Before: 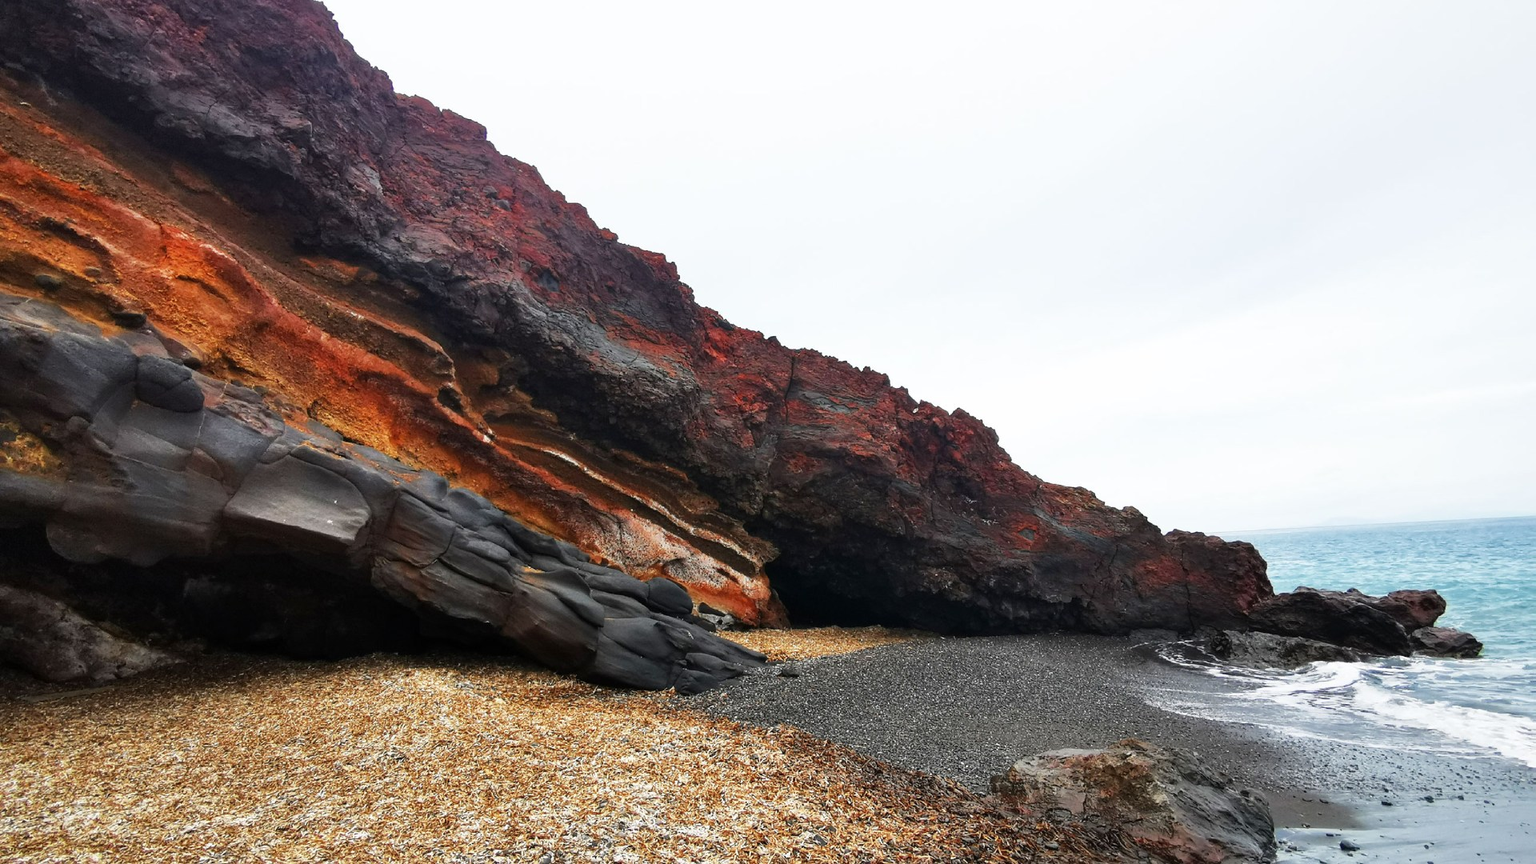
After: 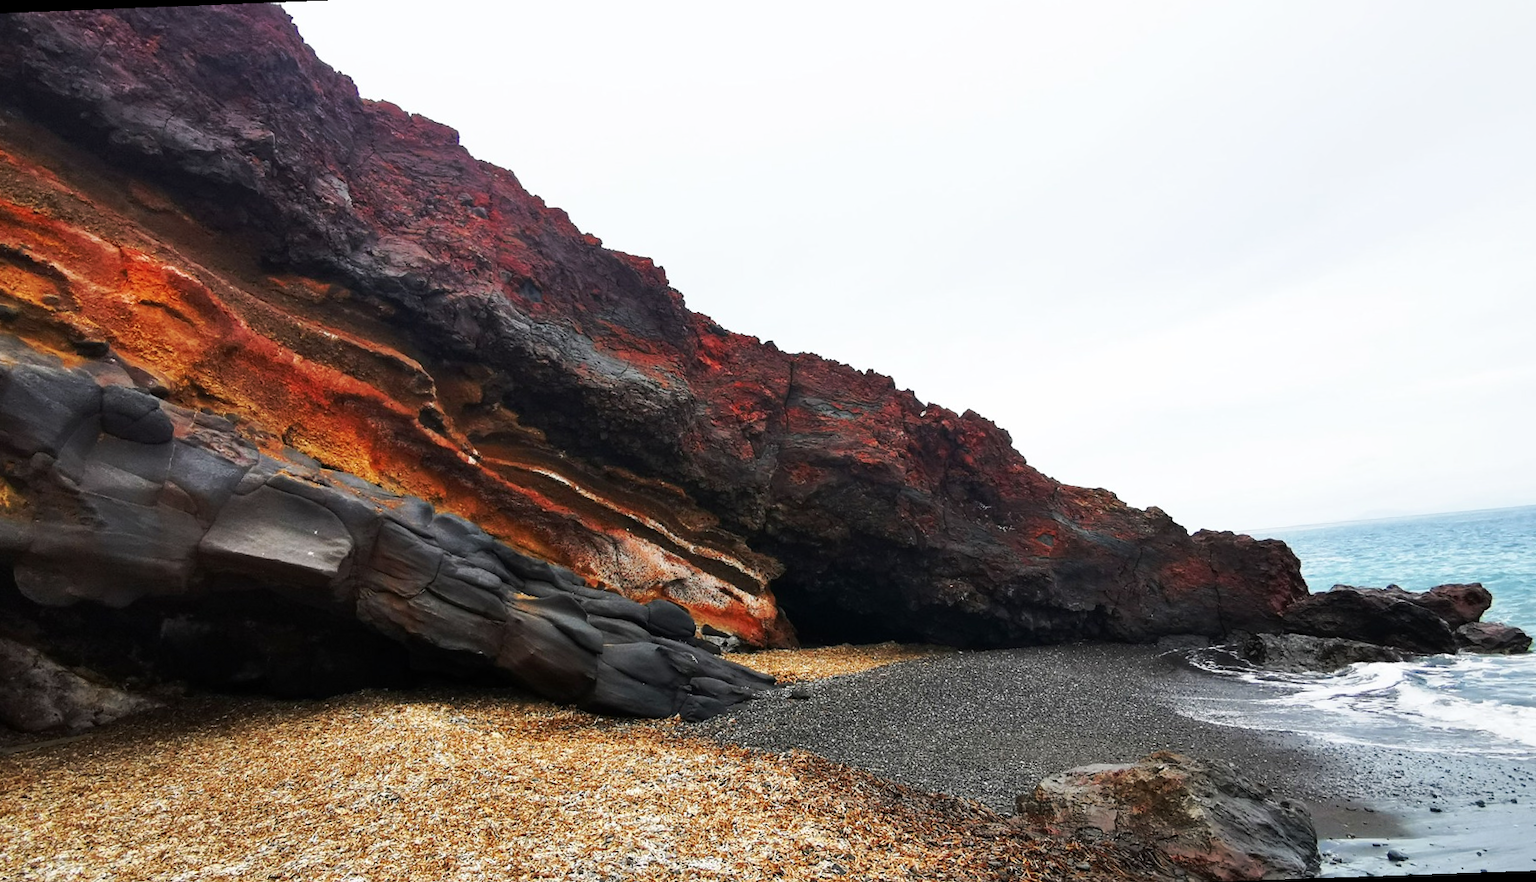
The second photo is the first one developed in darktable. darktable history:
rotate and perspective: rotation -2.12°, lens shift (vertical) 0.009, lens shift (horizontal) -0.008, automatic cropping original format, crop left 0.036, crop right 0.964, crop top 0.05, crop bottom 0.959
tone curve: curves: ch0 [(0, 0) (0.003, 0.003) (0.011, 0.01) (0.025, 0.023) (0.044, 0.041) (0.069, 0.064) (0.1, 0.092) (0.136, 0.125) (0.177, 0.163) (0.224, 0.207) (0.277, 0.255) (0.335, 0.309) (0.399, 0.375) (0.468, 0.459) (0.543, 0.548) (0.623, 0.629) (0.709, 0.716) (0.801, 0.808) (0.898, 0.911) (1, 1)], preserve colors none
